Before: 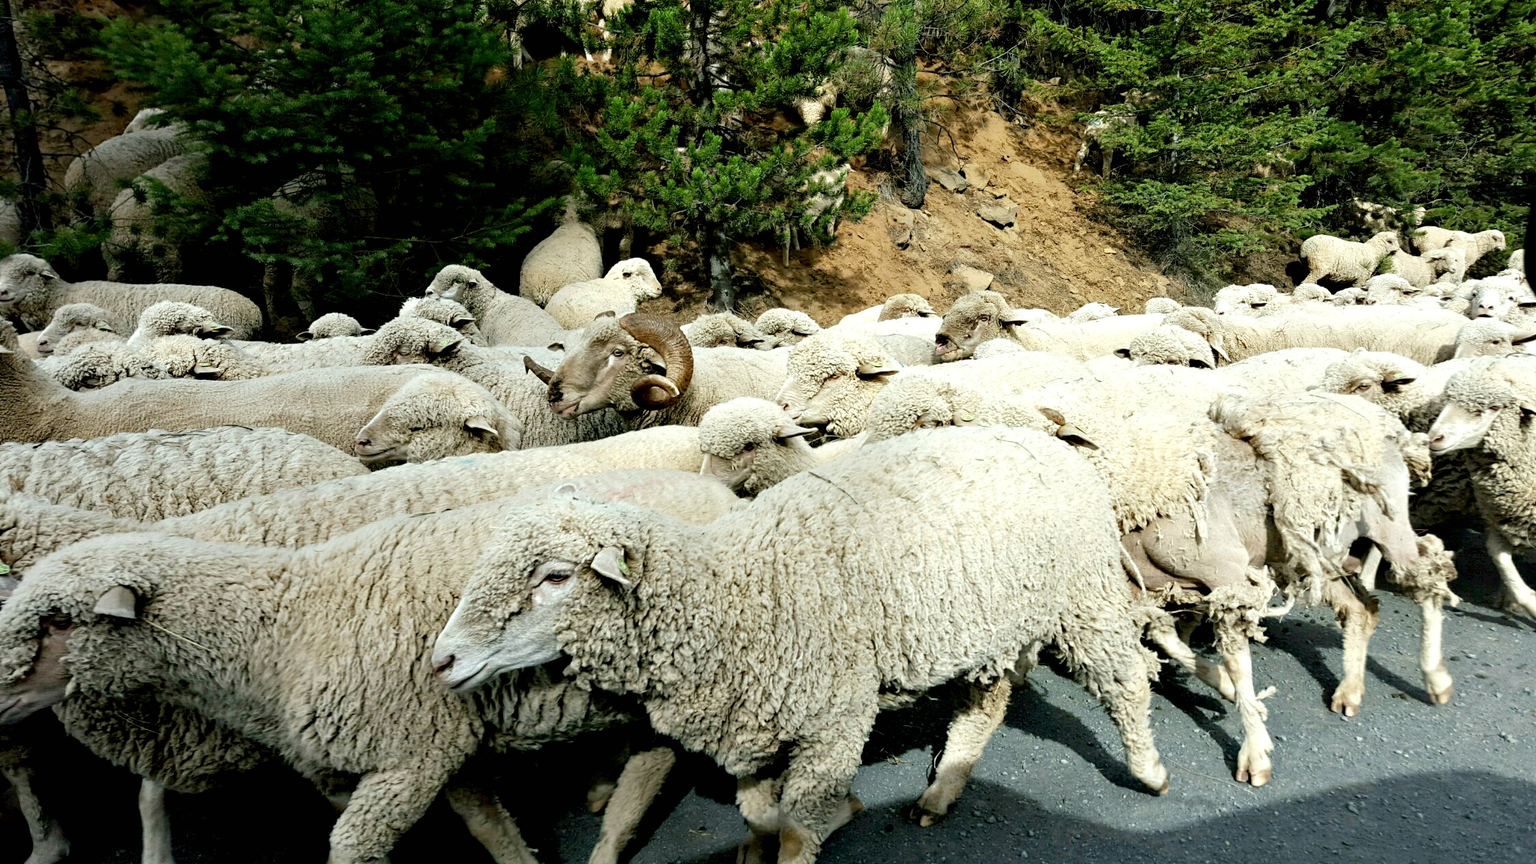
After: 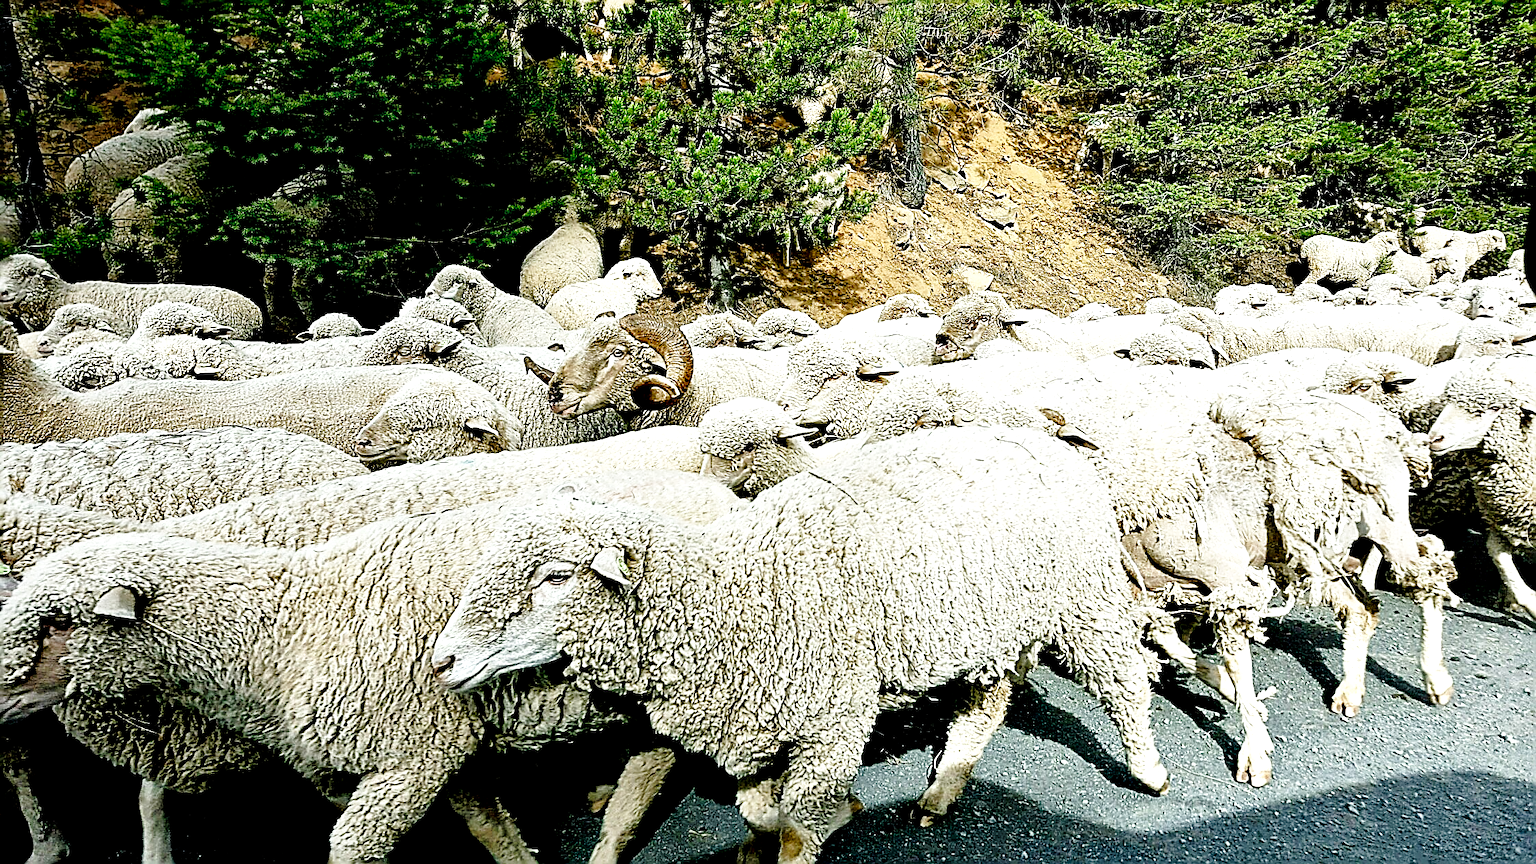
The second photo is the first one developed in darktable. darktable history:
base curve: curves: ch0 [(0, 0) (0.028, 0.03) (0.121, 0.232) (0.46, 0.748) (0.859, 0.968) (1, 1)], preserve colors none
exposure: black level correction 0.01, exposure 0.014 EV, compensate highlight preservation false
local contrast: mode bilateral grid, contrast 20, coarseness 50, detail 179%, midtone range 0.2
sharpen: amount 2
